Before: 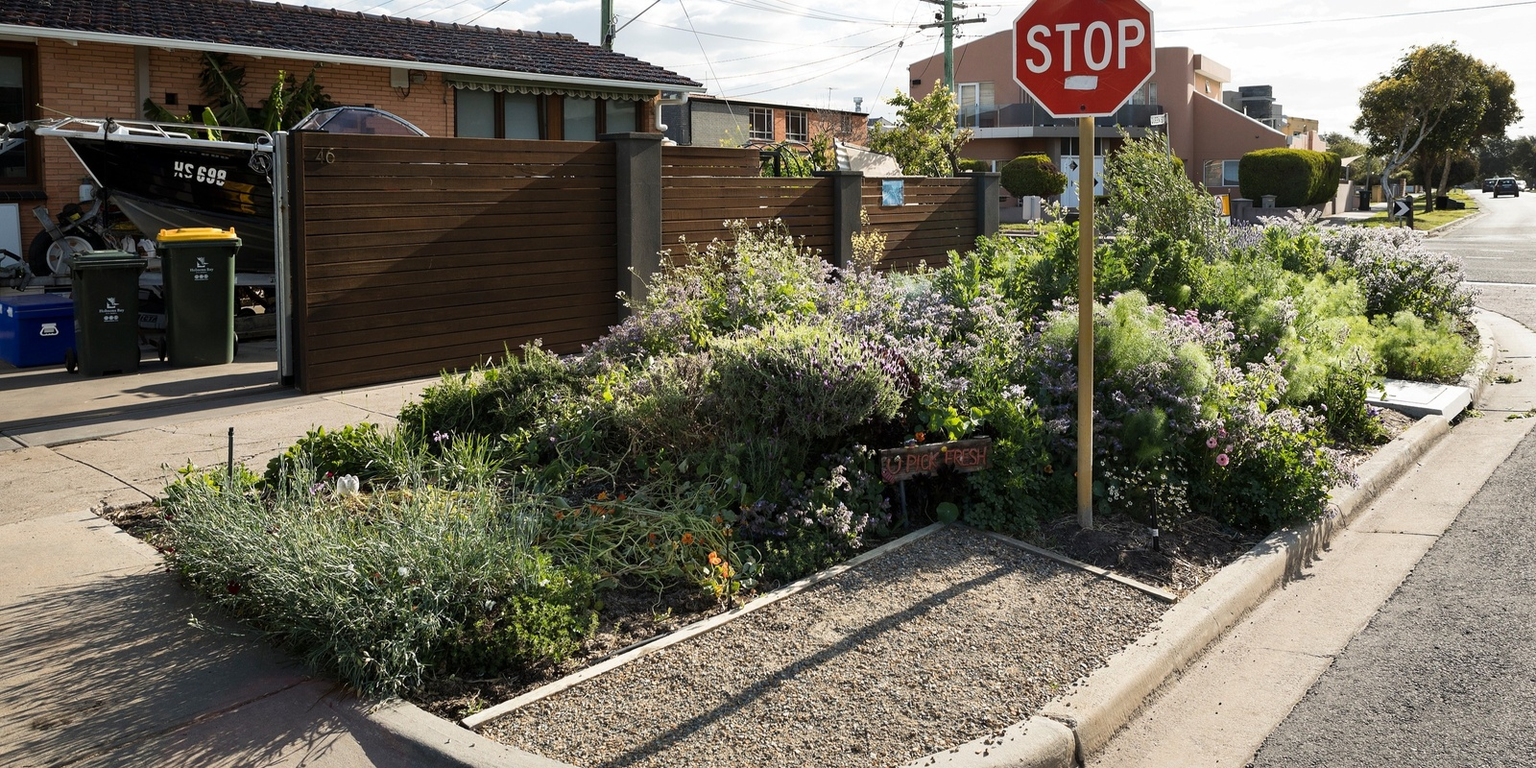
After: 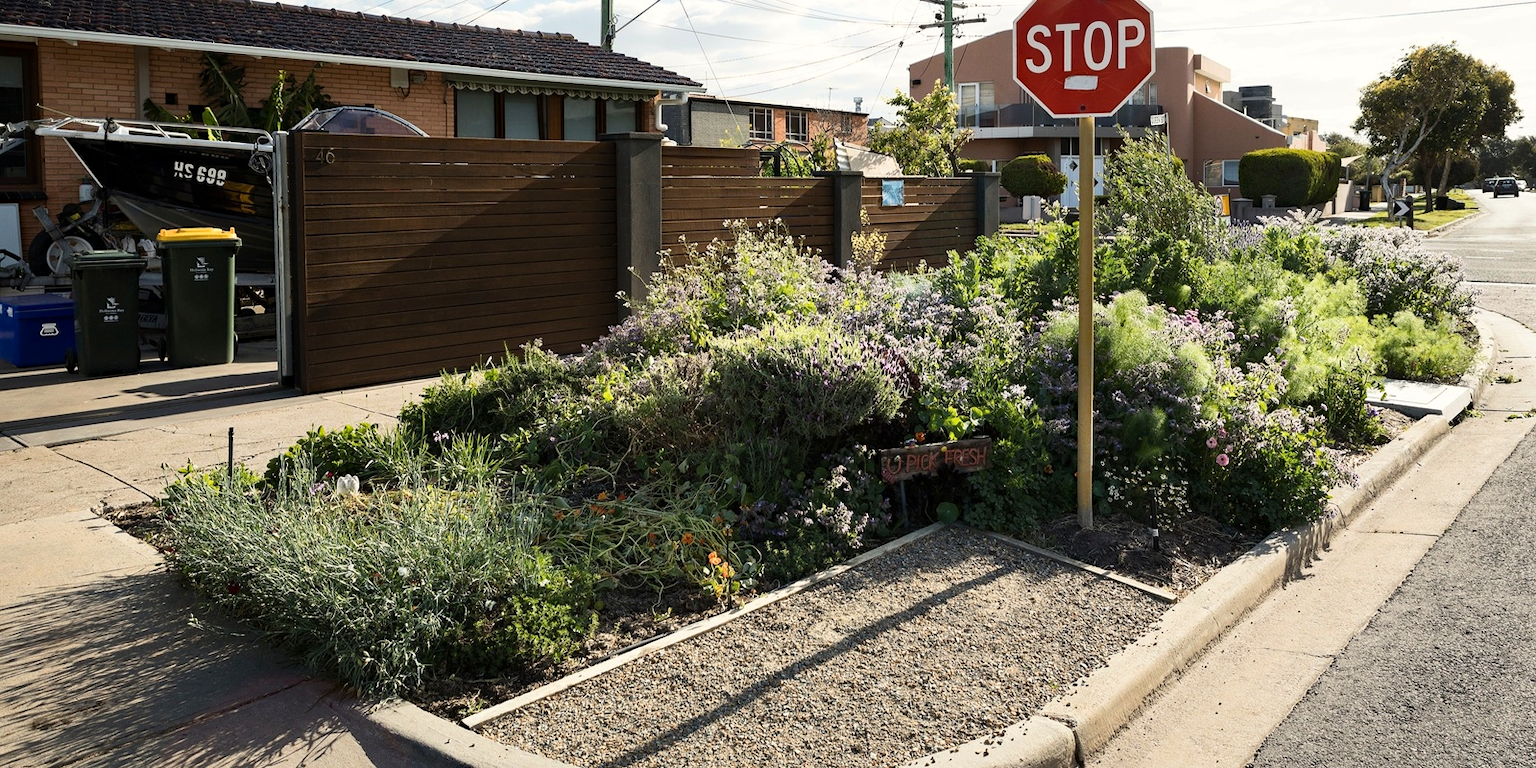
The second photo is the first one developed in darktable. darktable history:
haze removal: compatibility mode true, adaptive false
color correction: highlights b* 2.94
contrast brightness saturation: contrast 0.151, brightness 0.054
